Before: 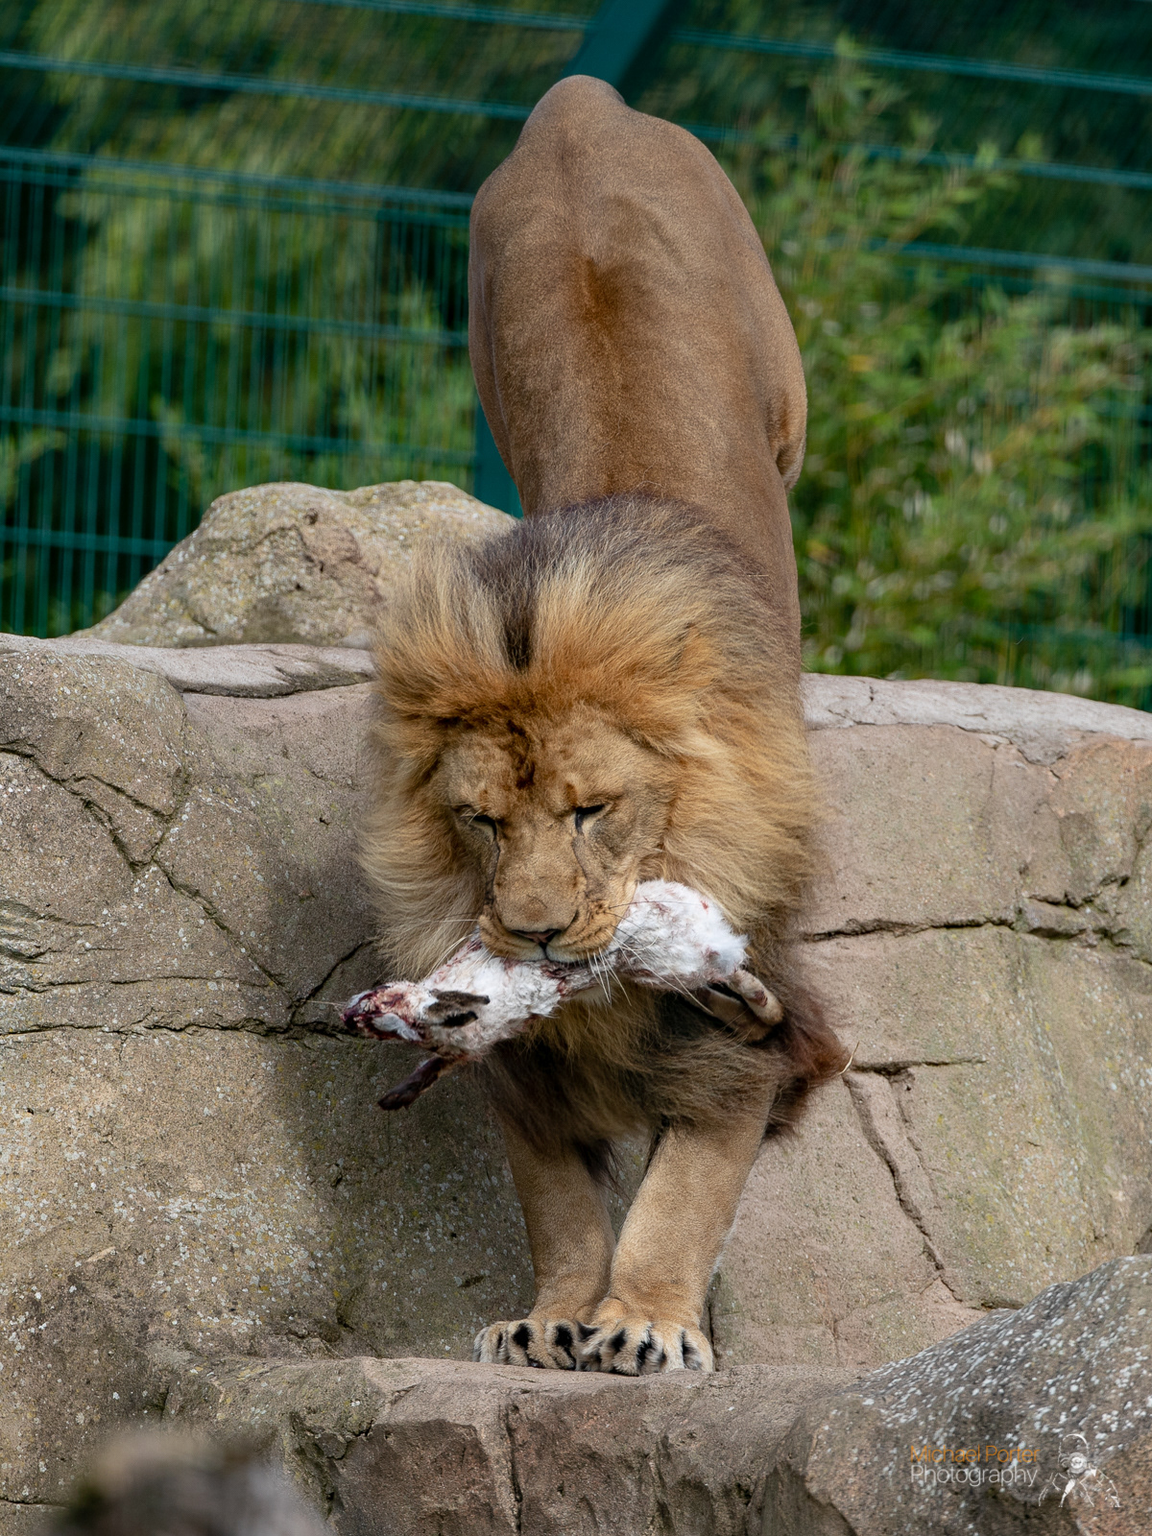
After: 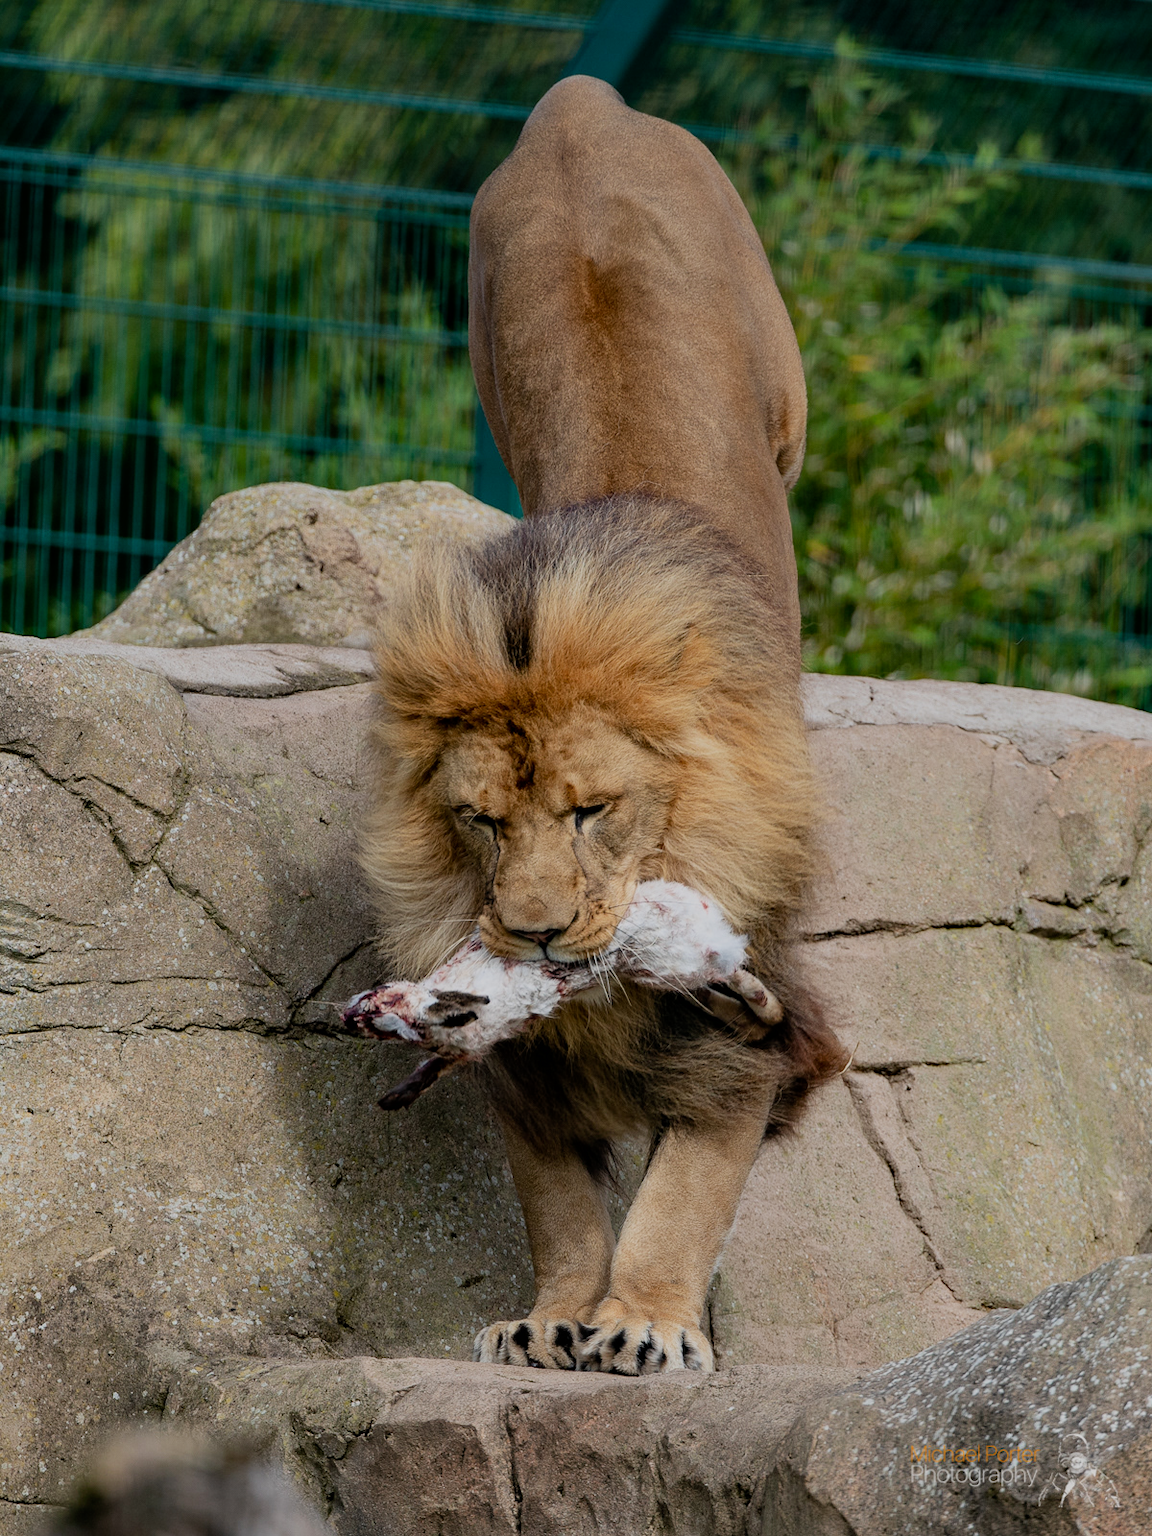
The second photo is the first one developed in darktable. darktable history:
contrast brightness saturation: saturation 0.1
filmic rgb: black relative exposure -16 EV, white relative exposure 6.12 EV, hardness 5.22
